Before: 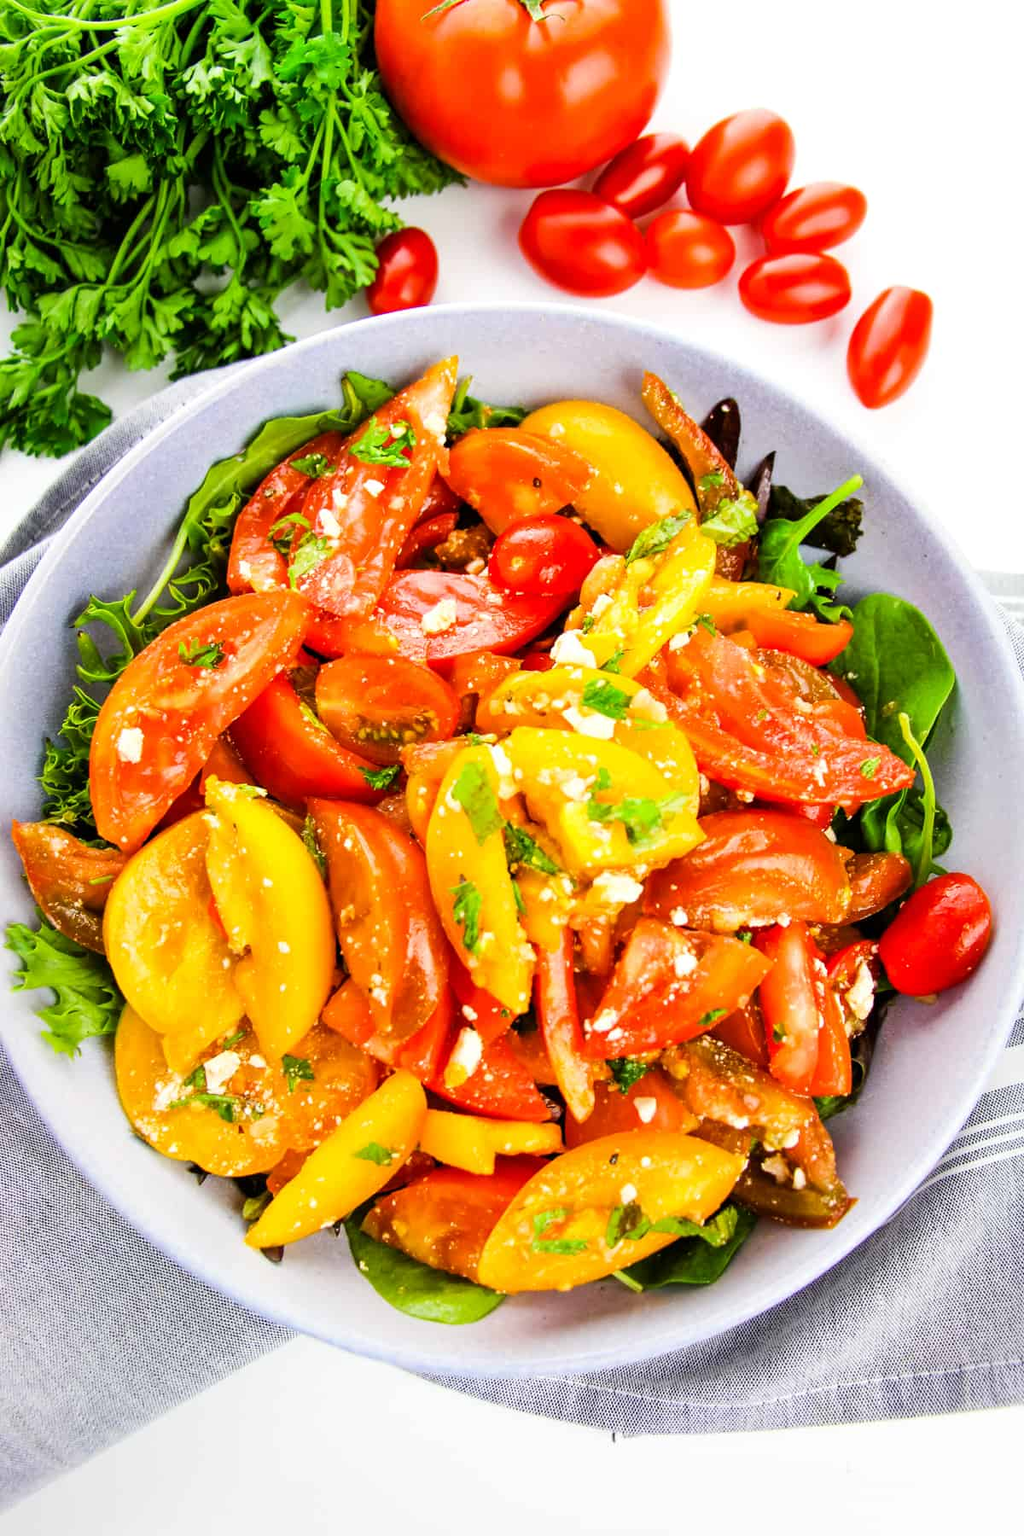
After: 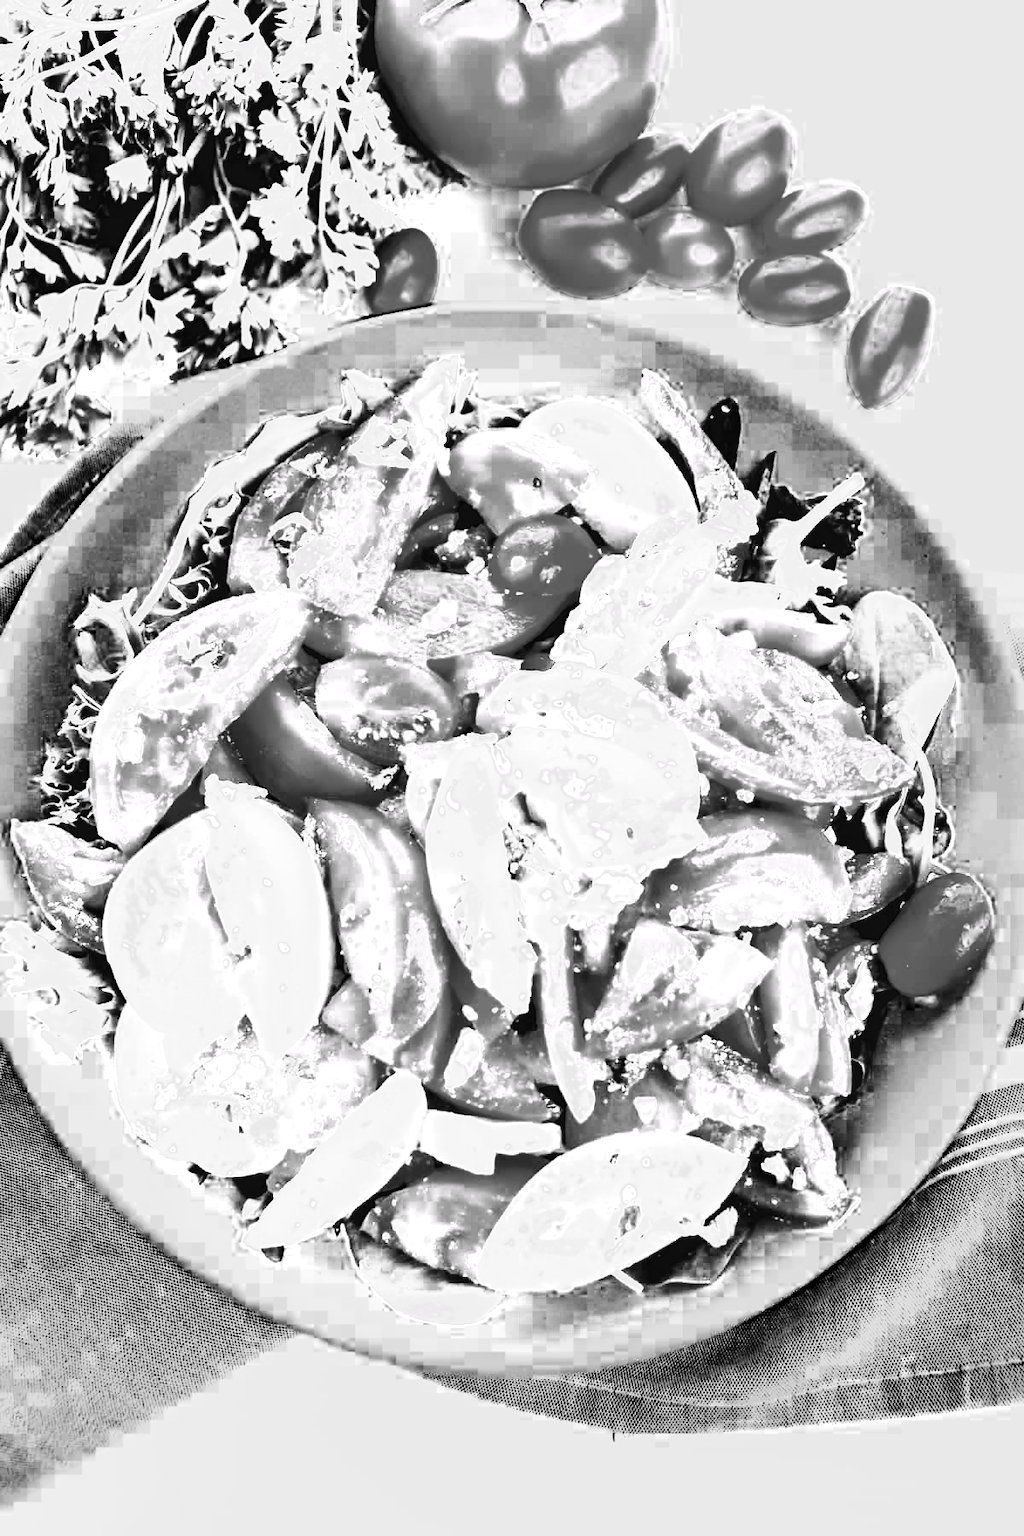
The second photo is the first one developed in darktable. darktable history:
tone curve: curves: ch0 [(0, 0) (0.003, 0.003) (0.011, 0.011) (0.025, 0.025) (0.044, 0.044) (0.069, 0.068) (0.1, 0.098) (0.136, 0.134) (0.177, 0.175) (0.224, 0.221) (0.277, 0.273) (0.335, 0.331) (0.399, 0.393) (0.468, 0.462) (0.543, 0.558) (0.623, 0.636) (0.709, 0.719) (0.801, 0.807) (0.898, 0.901) (1, 1)], preserve colors none
color look up table: target L [95.69, 94.2, 93.05, 96.88, 97.08, 88.92, 96.64, 97.43, 95.84, 94.92, 94.55, 30.59, 200, 95.59, 27.53, 97.58, 94.2, 98.12, 93.15, 97.78, 90.34, 1.097, 43.19, 96.29, 24.42, 29.29, 27.53, 14.68, 4.315, 1.645, 1.919, 0.823, 1.919, 1.645, 2.742, 3.023, 1.371, 2.742, 3.967, 2.468, 3.636, 1.645, 86.7, 76.61, 70.36, 28.41, 0.823, 3.967, 3.321], target a [0.954, 0.479, 0, 0, 0.951, 0.485, 0.476, 0.95, 0, 0.61, 0.478, 0, 0, 0.477, 0, 0, 0.479, 0.949, 0.48, 0.949, 0.483, 0, 0, 0.477, 0 ×25], target b [-0.719, -0.361, 0, 0, -0.717, -0.366, -0.359, -0.716, 0, -0.844, -0.361, 0, 0, -0.36, 0, 0, -0.361, -0.715, -0.362, -0.716, -0.364, 0, 0, -0.359, 0 ×25], num patches 49
